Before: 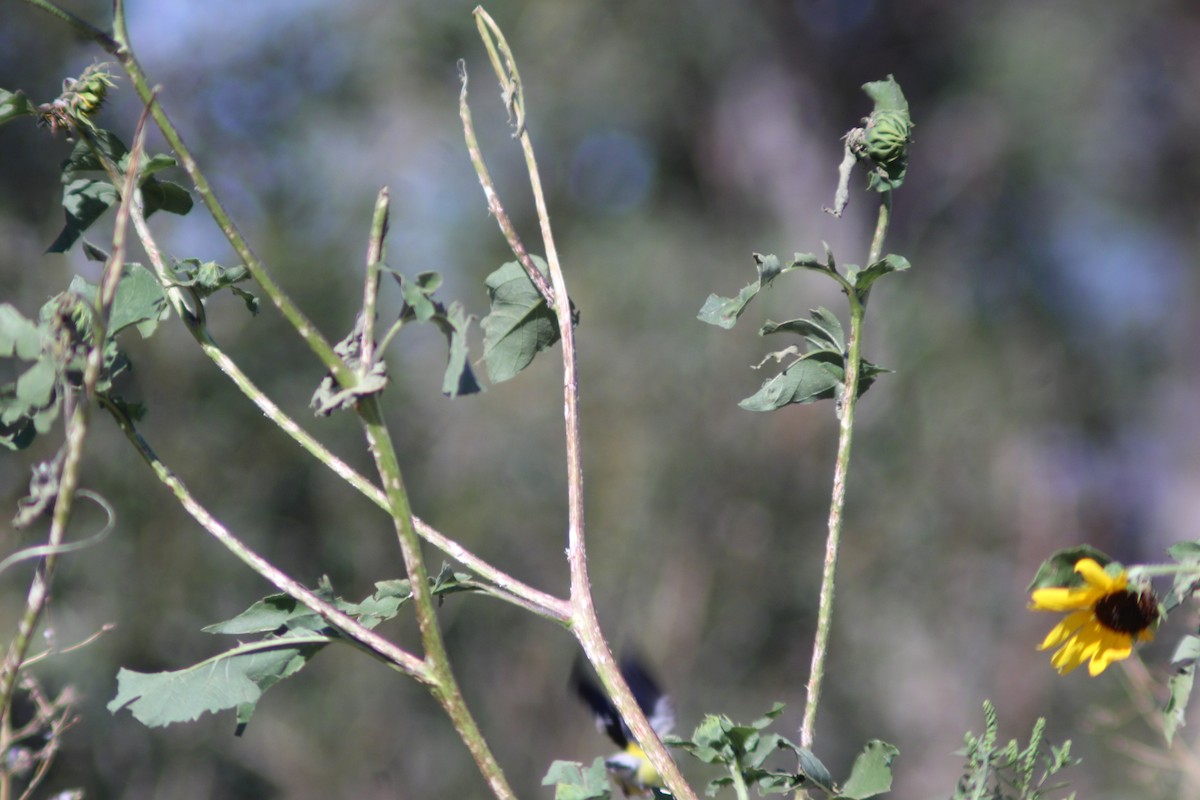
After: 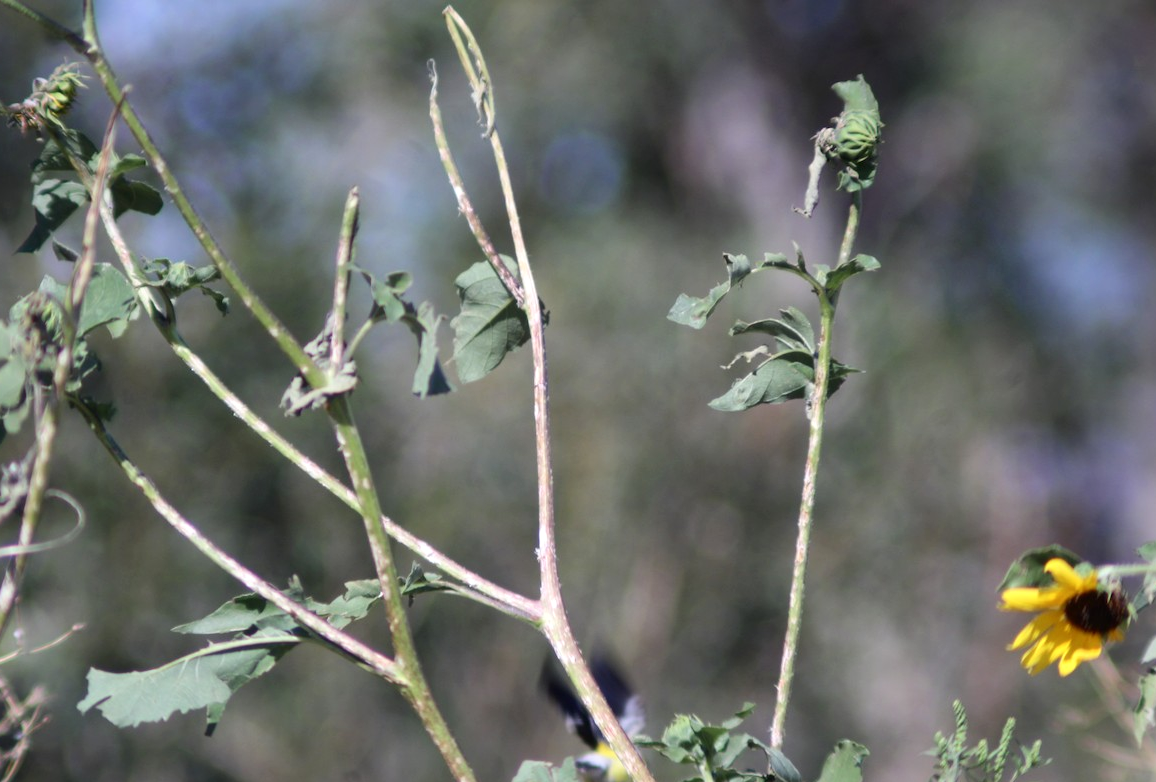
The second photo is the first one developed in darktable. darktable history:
crop and rotate: left 2.536%, right 1.107%, bottom 2.246%
levels: levels [0, 0.498, 0.996]
local contrast: mode bilateral grid, contrast 20, coarseness 50, detail 120%, midtone range 0.2
